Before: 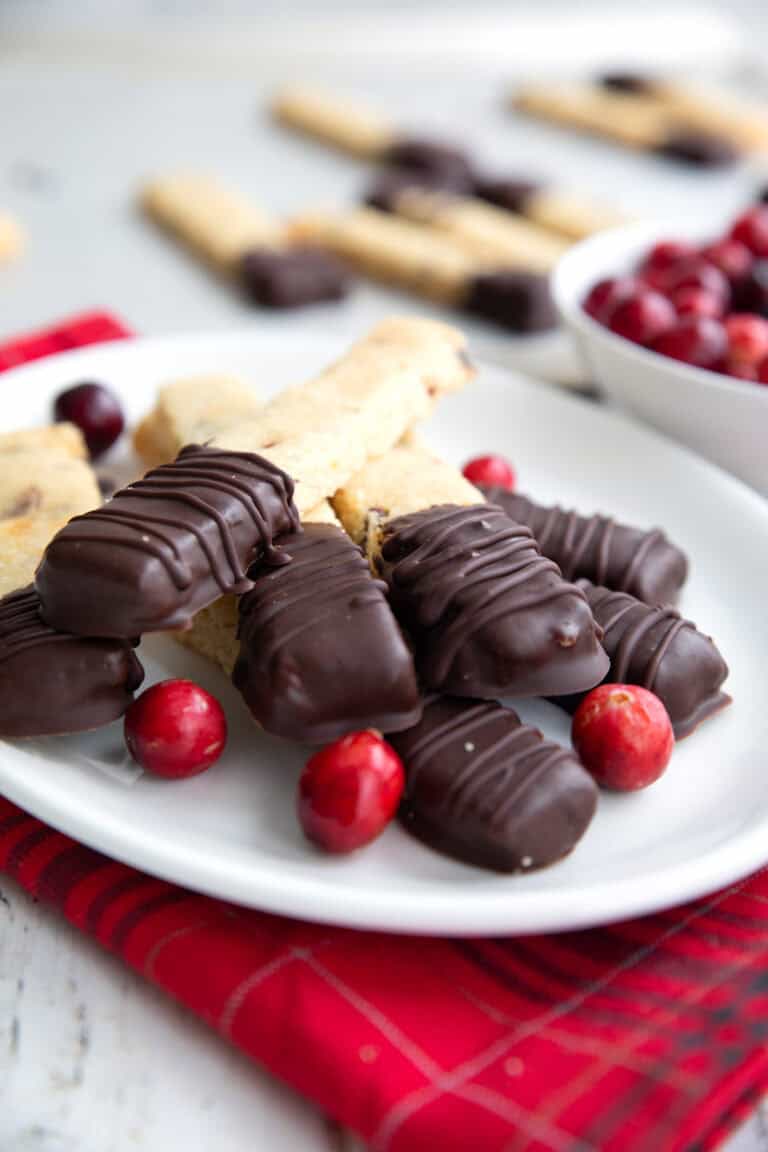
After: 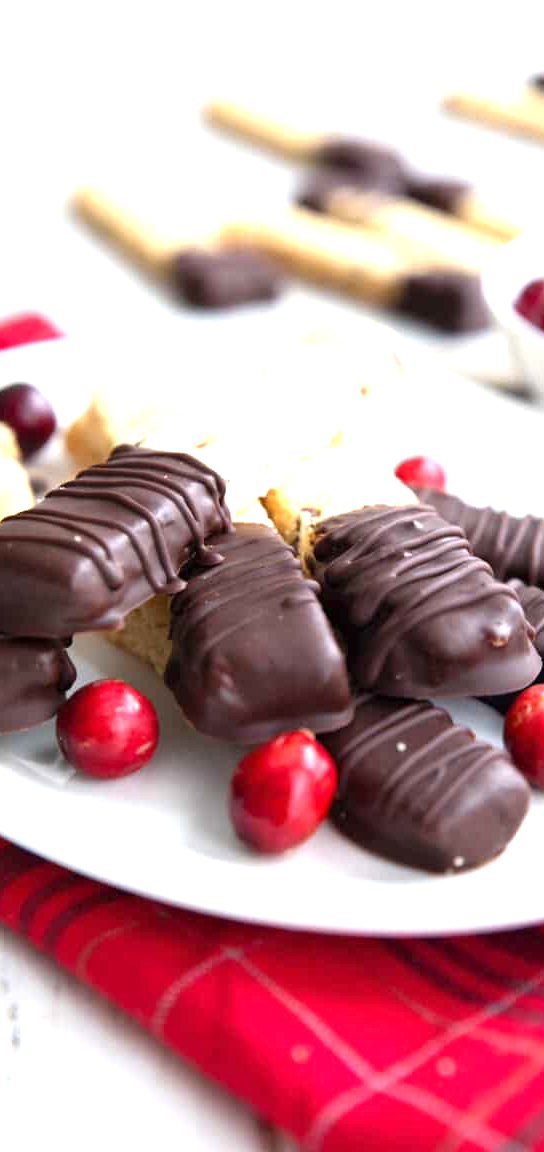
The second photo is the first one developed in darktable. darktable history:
crop and rotate: left 8.939%, right 20.188%
exposure: exposure 0.944 EV, compensate highlight preservation false
